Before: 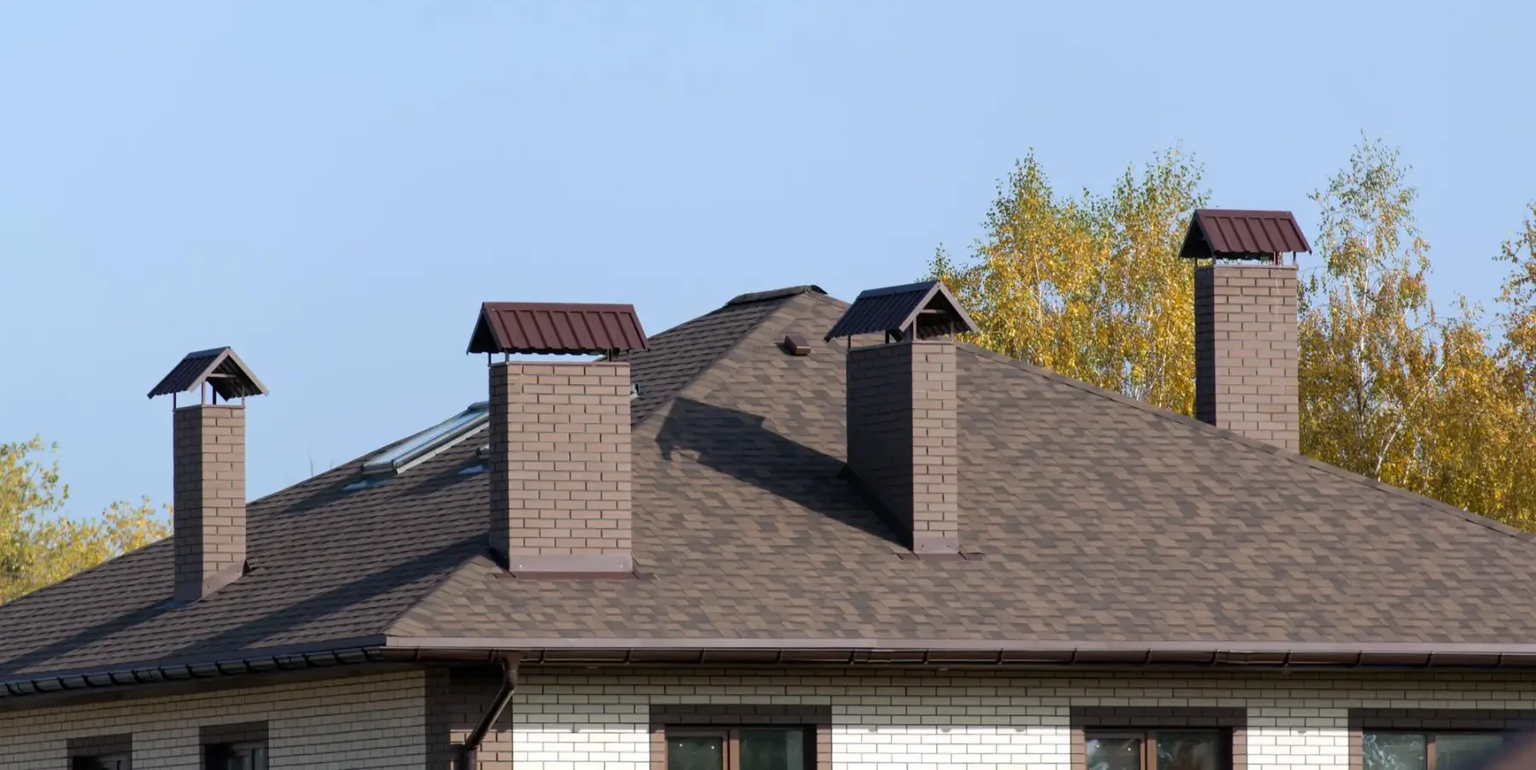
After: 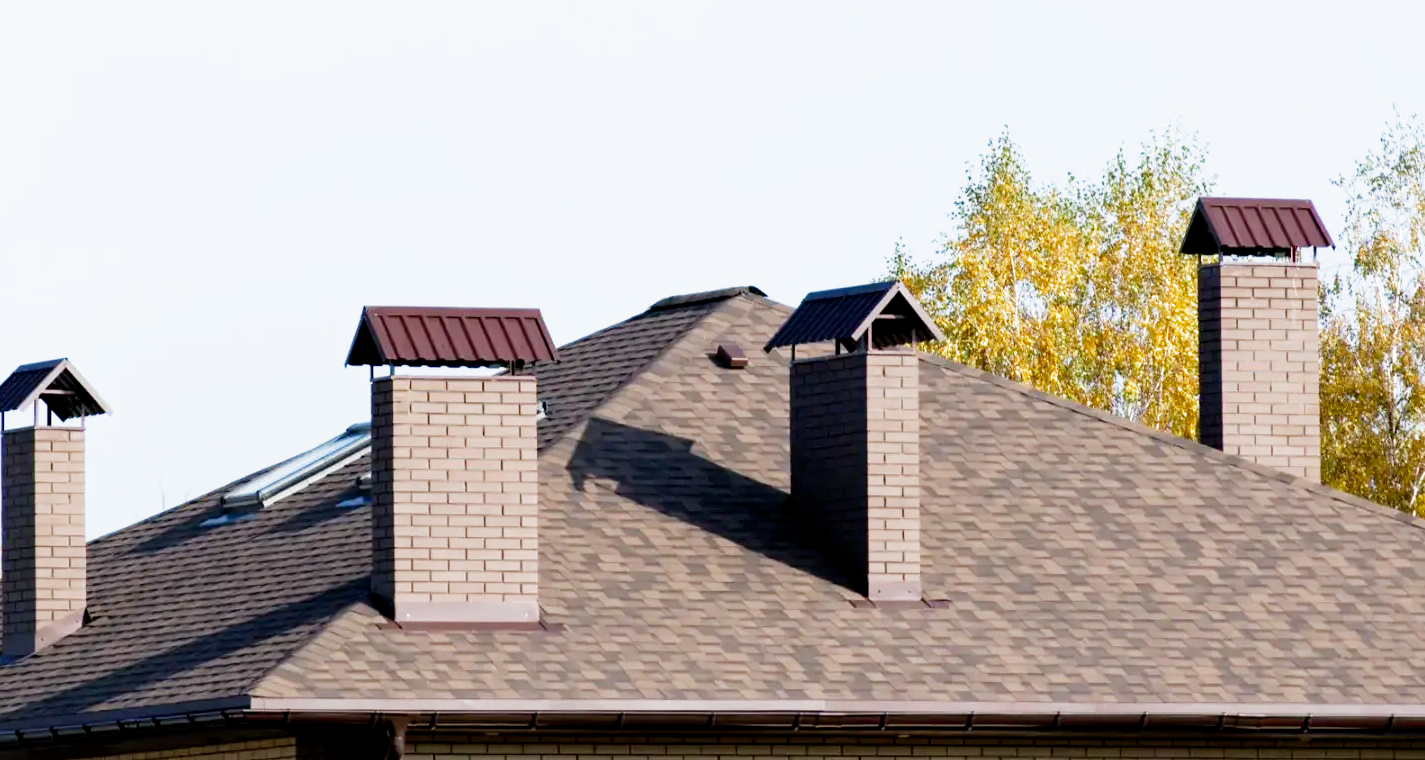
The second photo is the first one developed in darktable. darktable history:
filmic rgb: middle gray luminance 10%, black relative exposure -8.61 EV, white relative exposure 3.3 EV, threshold 6 EV, target black luminance 0%, hardness 5.2, latitude 44.69%, contrast 1.302, highlights saturation mix 5%, shadows ↔ highlights balance 24.64%, add noise in highlights 0, preserve chrominance no, color science v3 (2019), use custom middle-gray values true, iterations of high-quality reconstruction 0, contrast in highlights soft, enable highlight reconstruction true
crop: left 11.225%, top 5.381%, right 9.565%, bottom 10.314%
